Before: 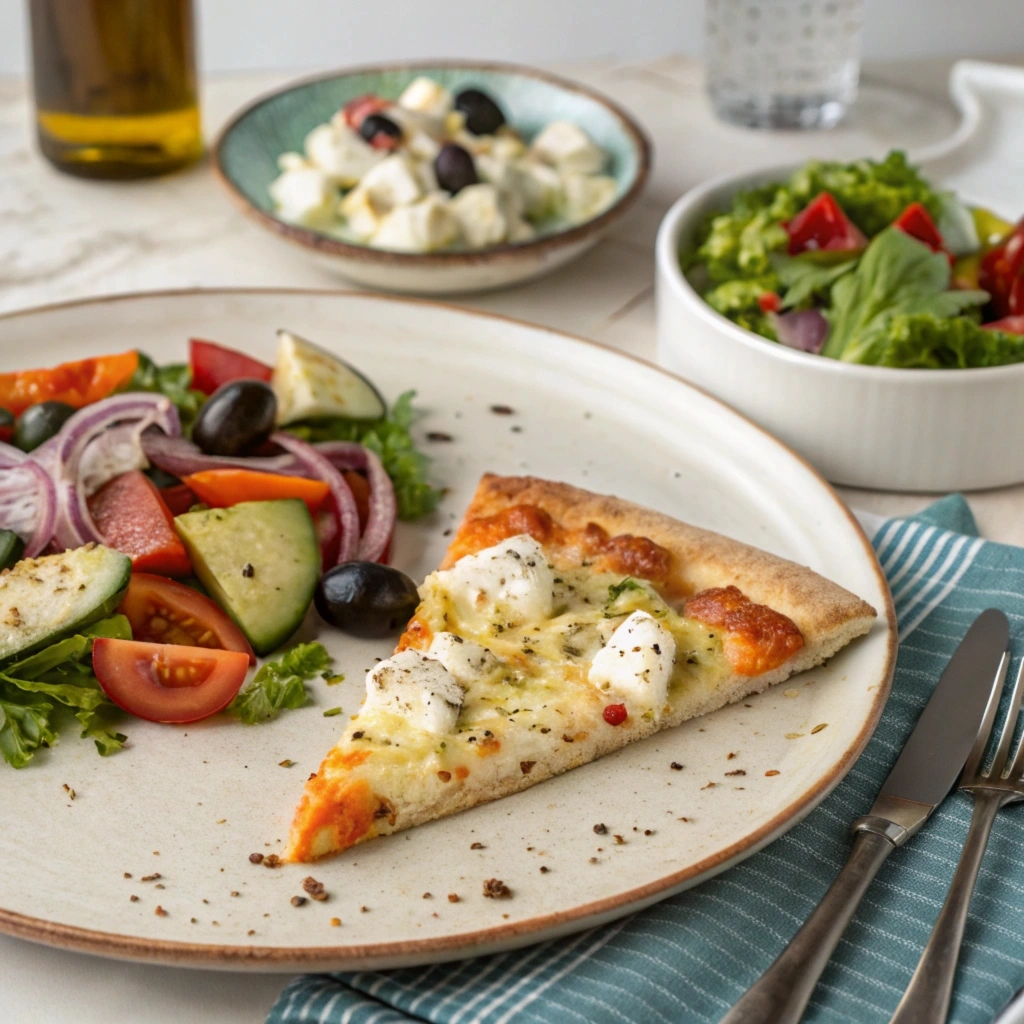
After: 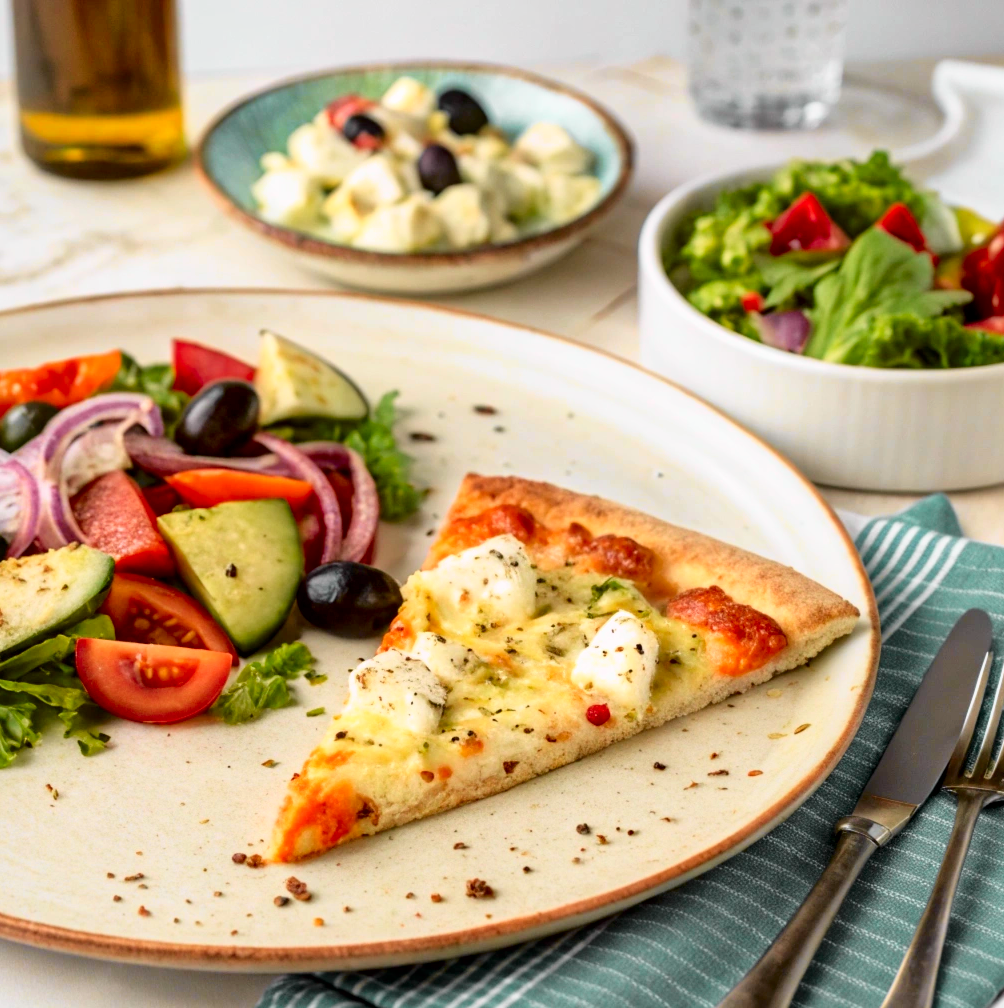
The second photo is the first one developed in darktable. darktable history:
local contrast: mode bilateral grid, contrast 20, coarseness 49, detail 119%, midtone range 0.2
tone curve: curves: ch0 [(0, 0) (0.062, 0.023) (0.168, 0.142) (0.359, 0.419) (0.469, 0.544) (0.634, 0.722) (0.839, 0.909) (0.998, 0.978)]; ch1 [(0, 0) (0.437, 0.408) (0.472, 0.47) (0.502, 0.504) (0.527, 0.546) (0.568, 0.619) (0.608, 0.665) (0.669, 0.748) (0.859, 0.899) (1, 1)]; ch2 [(0, 0) (0.33, 0.301) (0.421, 0.443) (0.473, 0.498) (0.509, 0.5) (0.535, 0.564) (0.575, 0.625) (0.608, 0.667) (1, 1)], color space Lab, independent channels, preserve colors none
crop: left 1.669%, right 0.27%, bottom 1.533%
